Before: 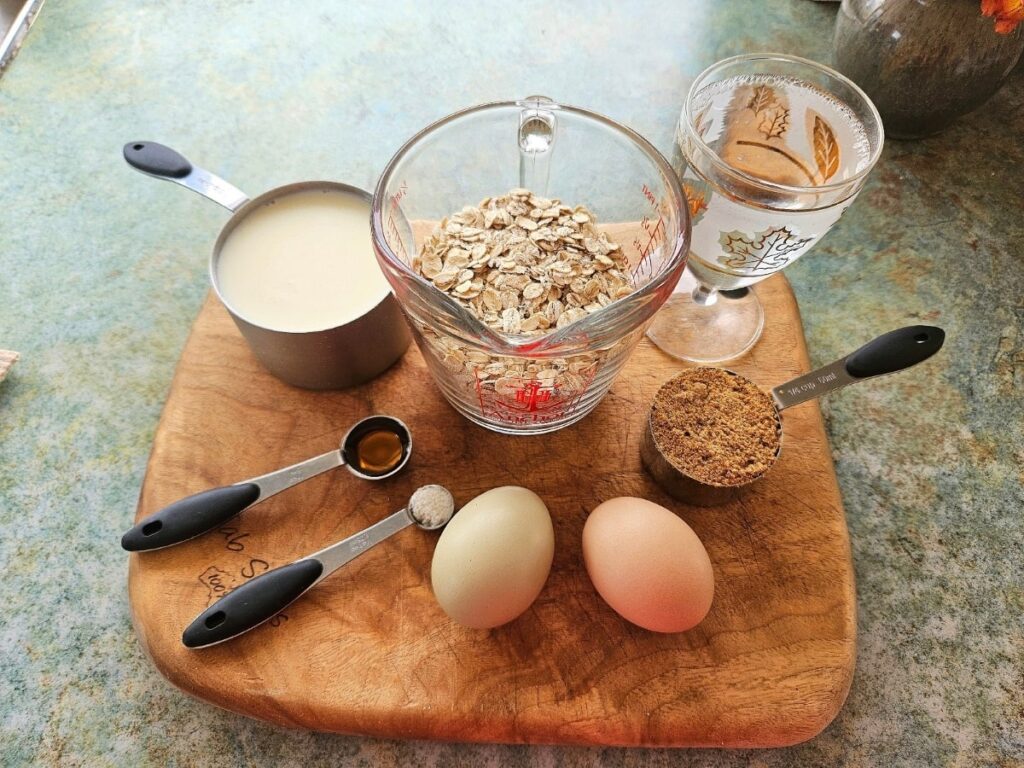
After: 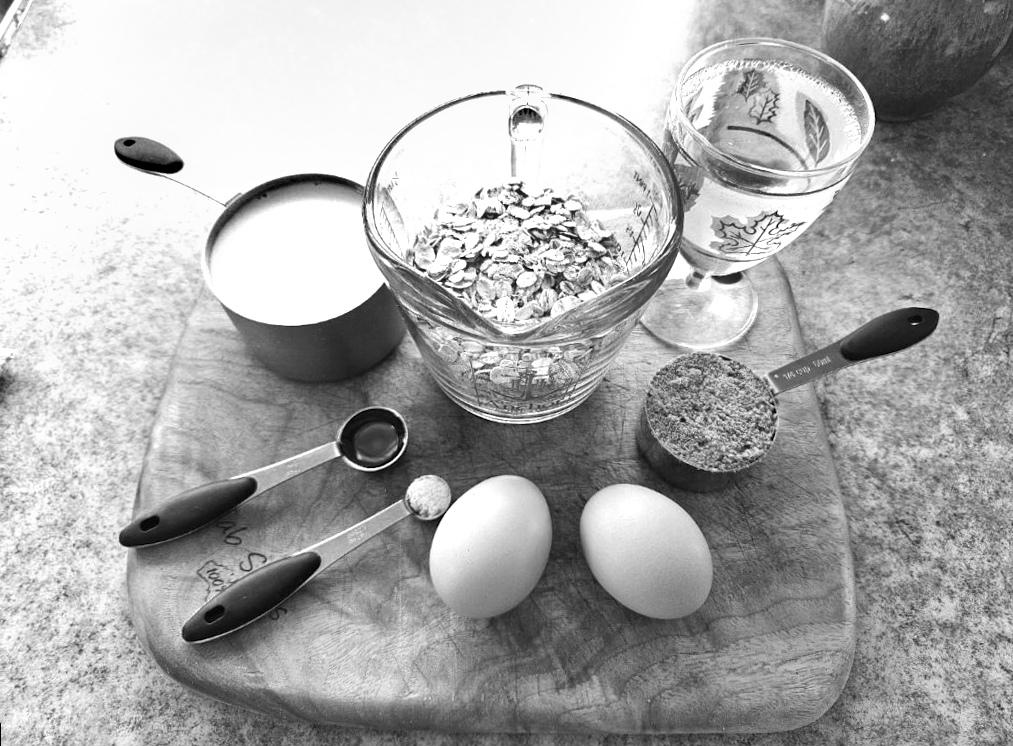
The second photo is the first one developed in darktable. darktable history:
rotate and perspective: rotation -1°, crop left 0.011, crop right 0.989, crop top 0.025, crop bottom 0.975
shadows and highlights: soften with gaussian
white balance: red 0.766, blue 1.537
exposure: exposure 0.766 EV, compensate highlight preservation false
monochrome: on, module defaults
